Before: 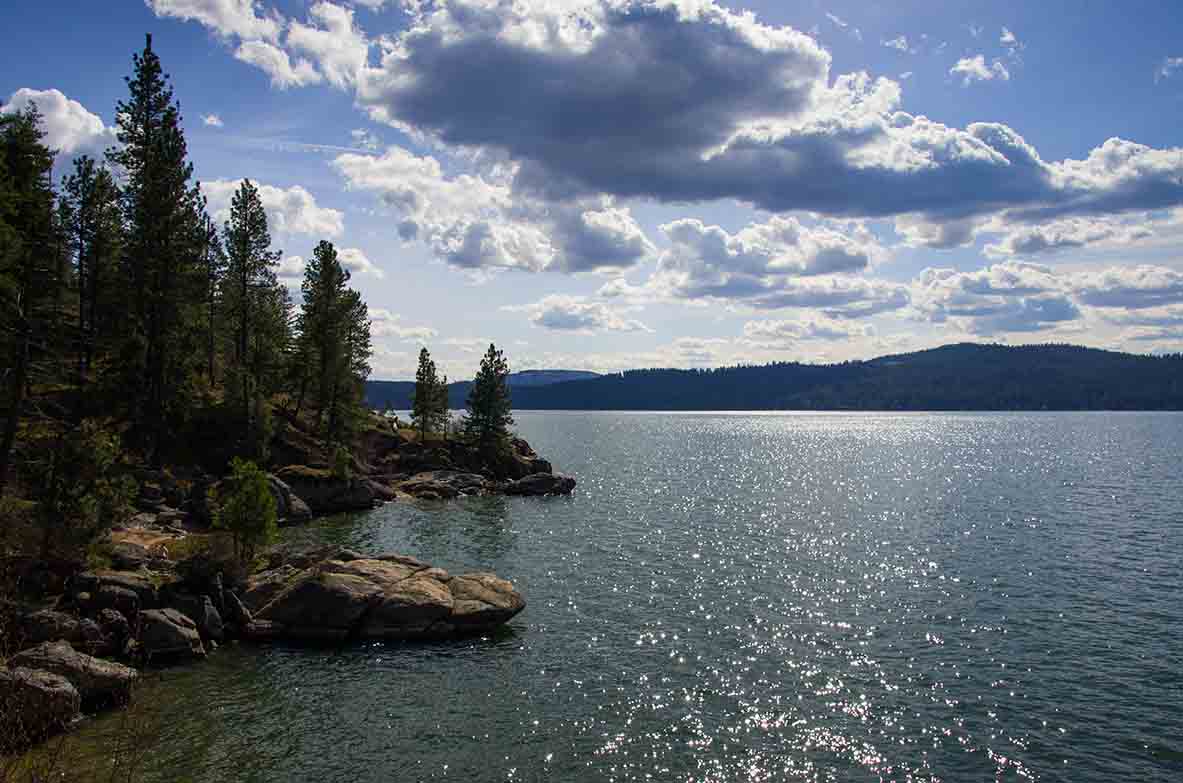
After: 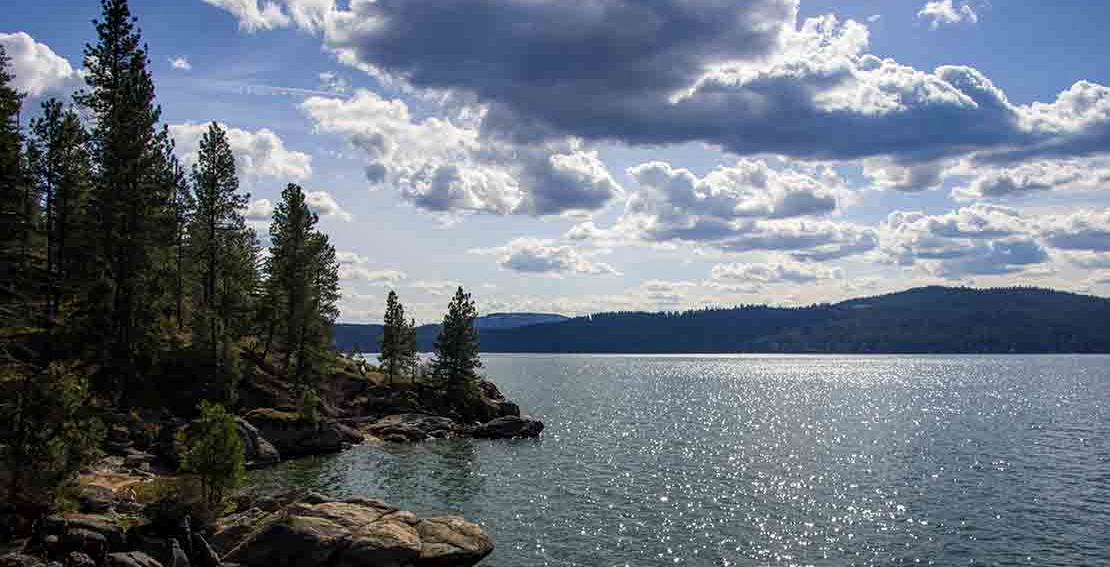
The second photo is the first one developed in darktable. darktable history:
local contrast: on, module defaults
crop: left 2.737%, top 7.287%, right 3.421%, bottom 20.179%
